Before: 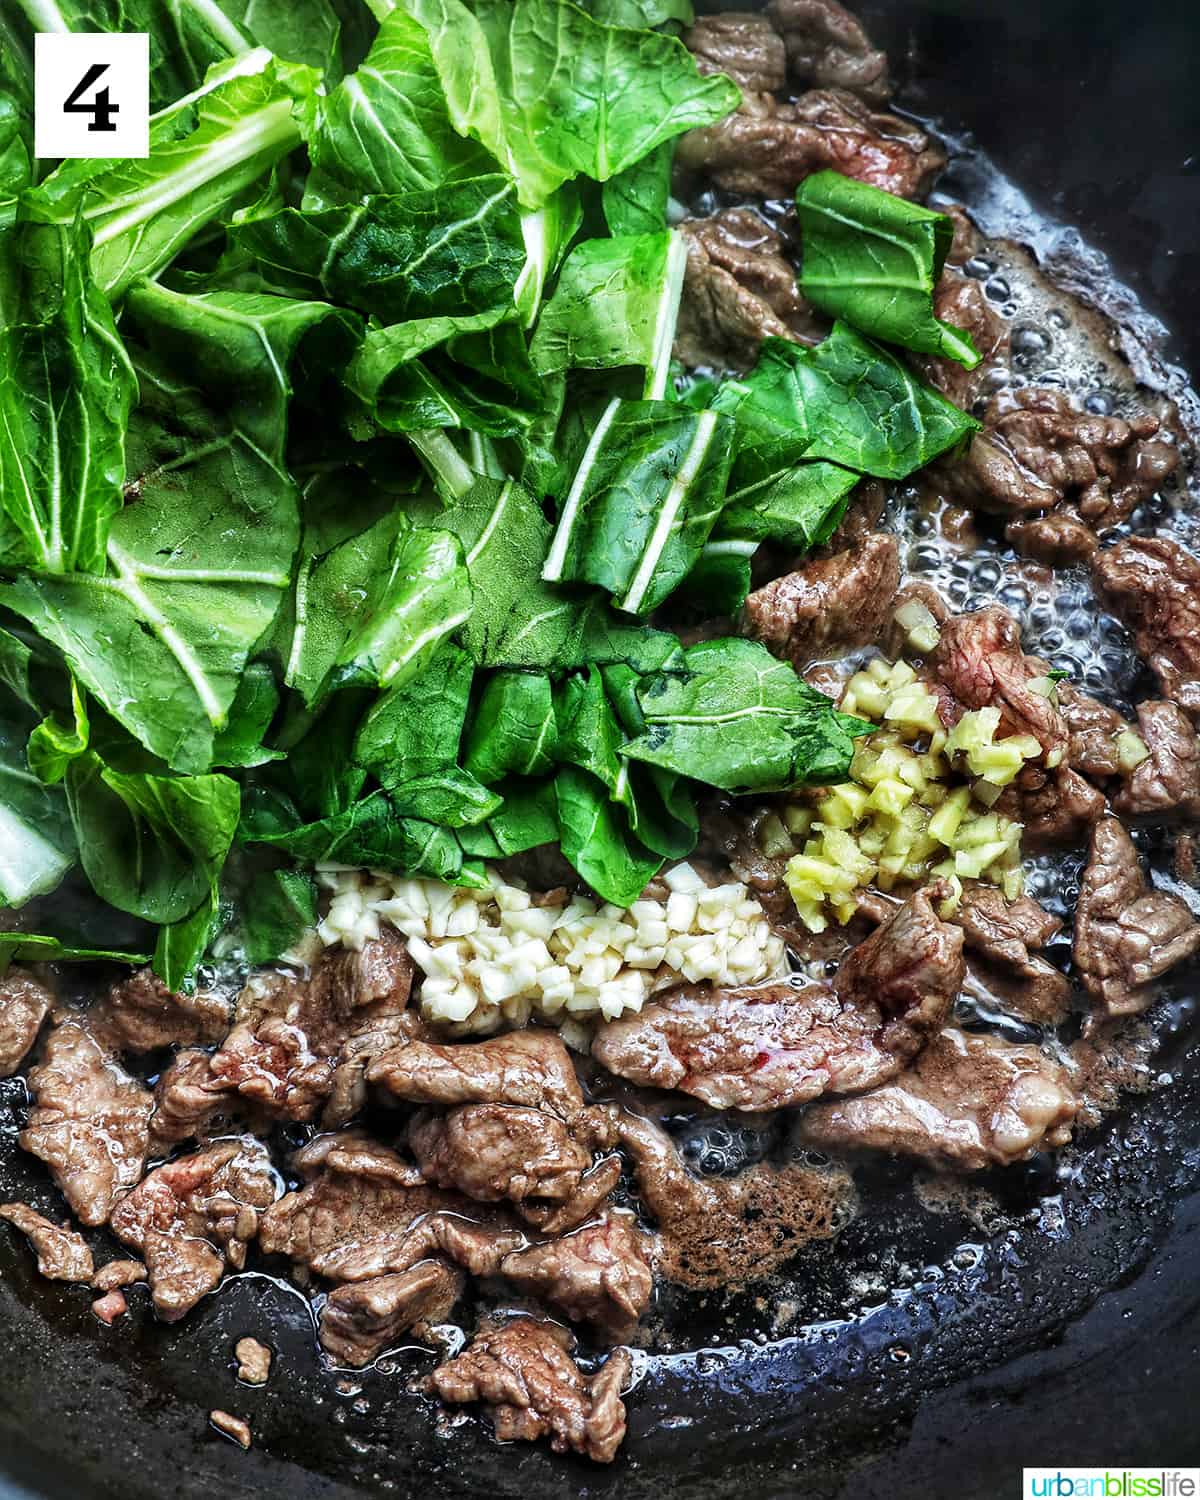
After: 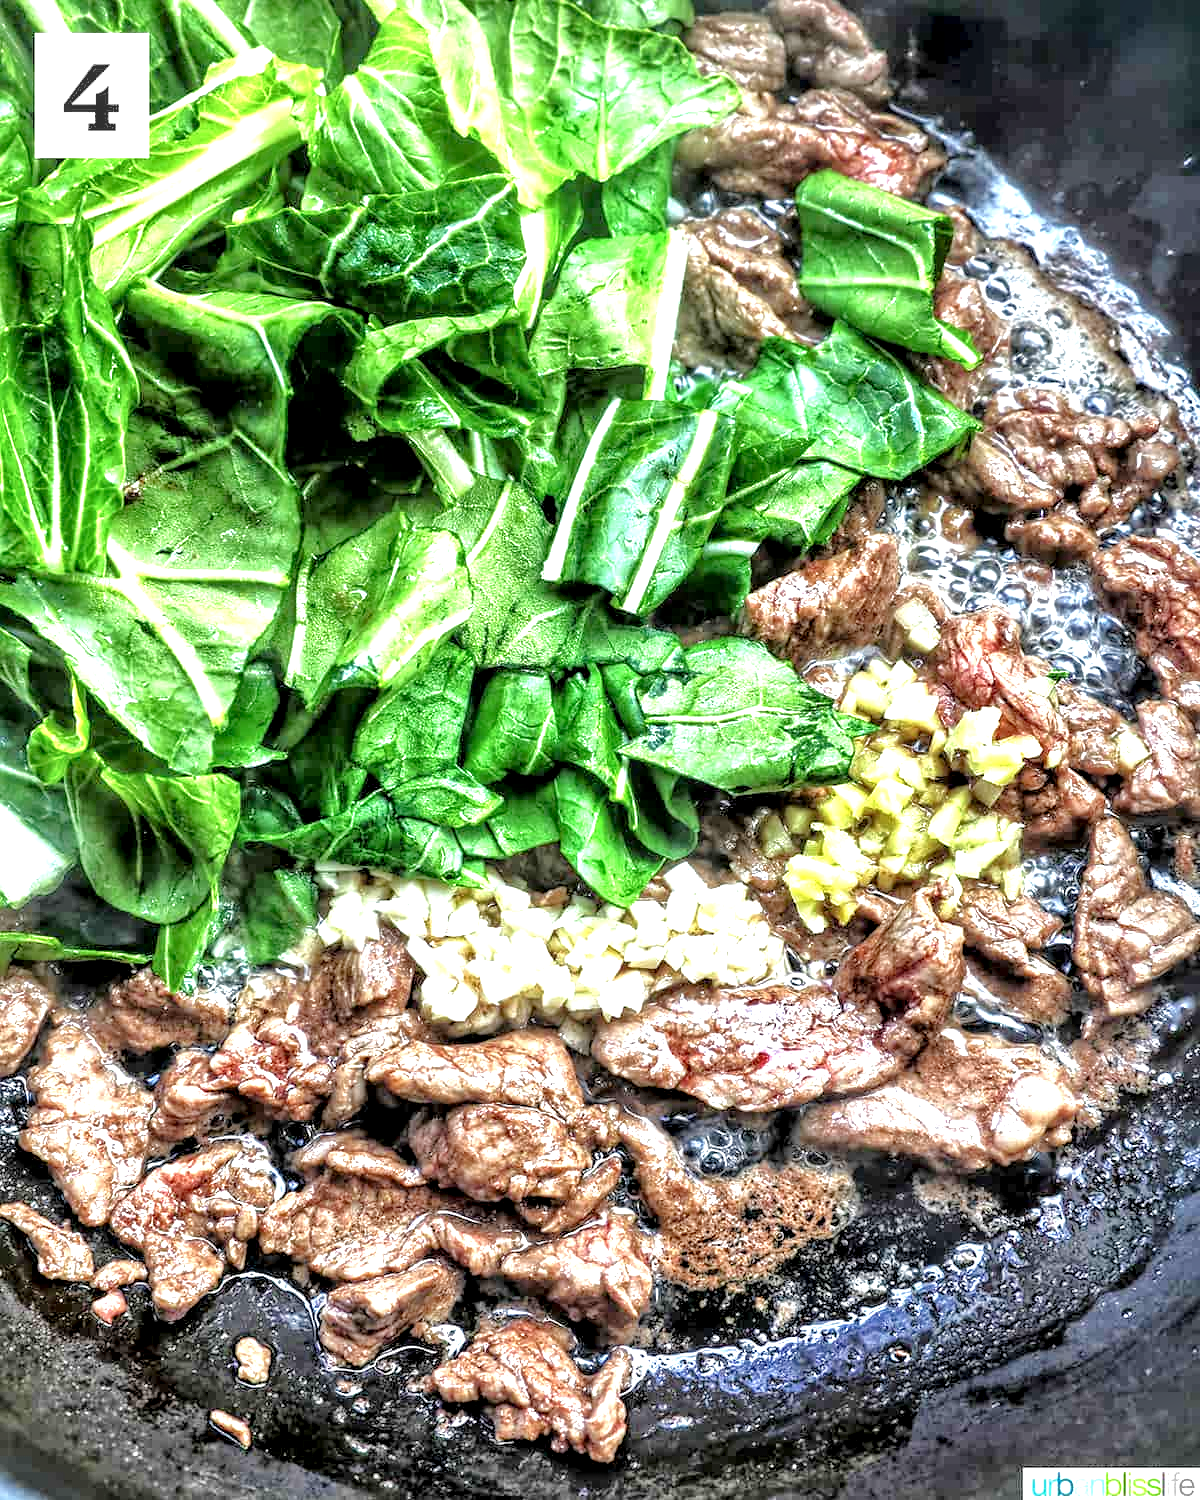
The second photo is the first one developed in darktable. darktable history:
contrast brightness saturation: saturation -0.05
tone equalizer: -7 EV 0.15 EV, -6 EV 0.6 EV, -5 EV 1.15 EV, -4 EV 1.33 EV, -3 EV 1.15 EV, -2 EV 0.6 EV, -1 EV 0.15 EV, mask exposure compensation -0.5 EV
exposure: exposure 0.943 EV, compensate highlight preservation false
sharpen: radius 2.883, amount 0.868, threshold 47.523
local contrast: highlights 60%, shadows 60%, detail 160%
